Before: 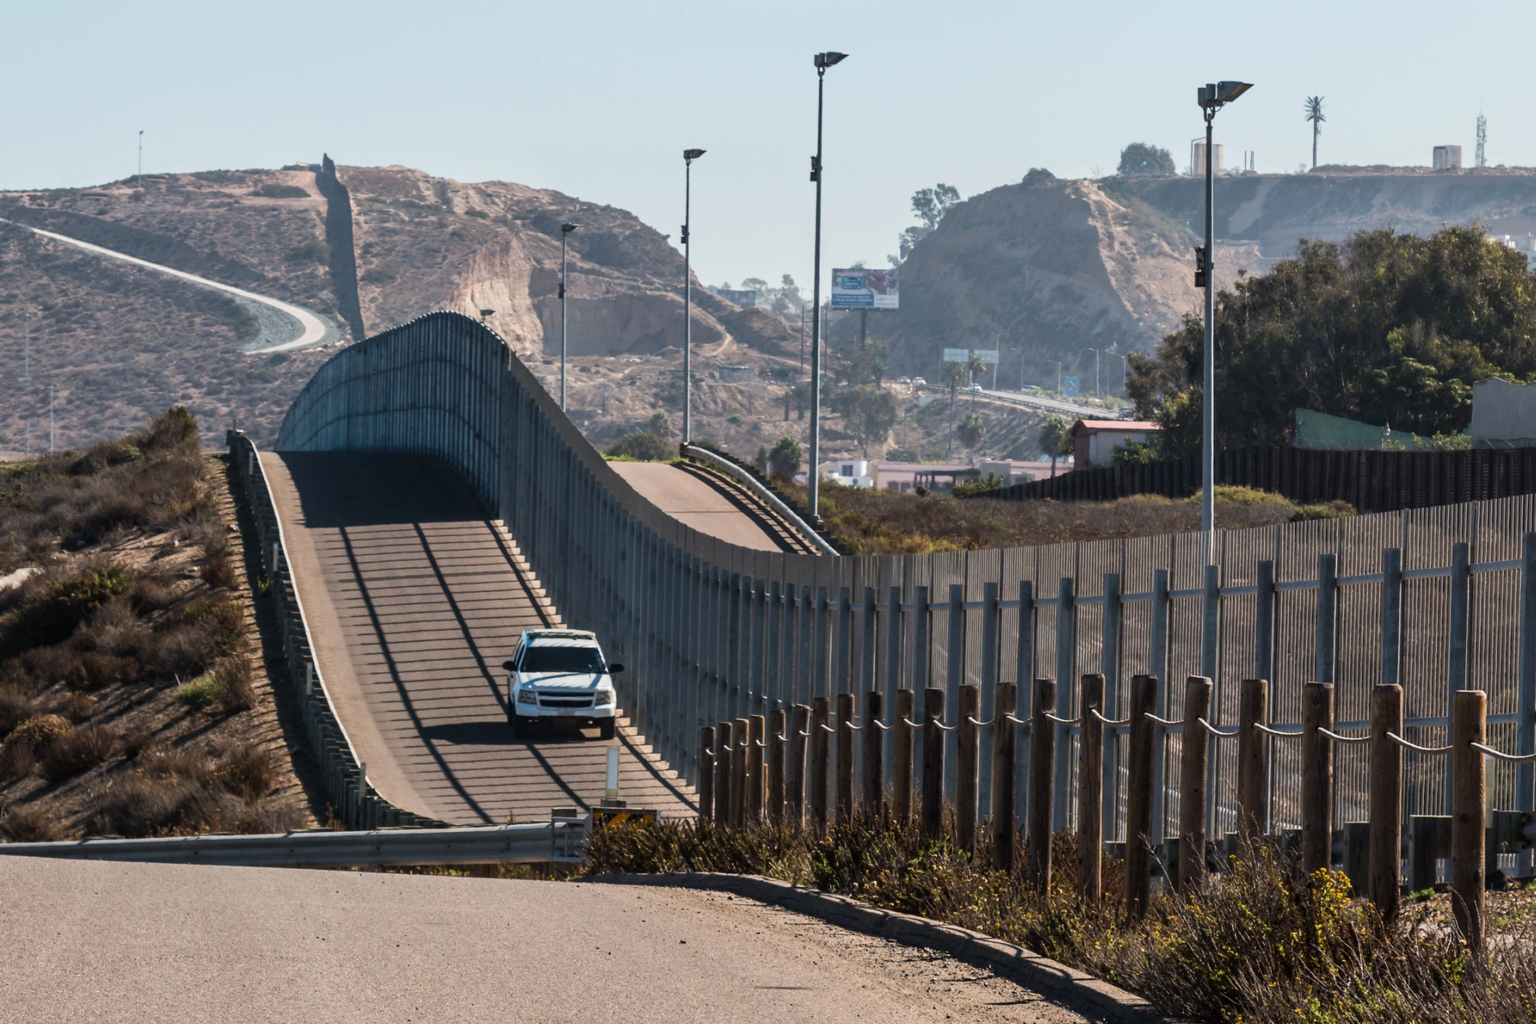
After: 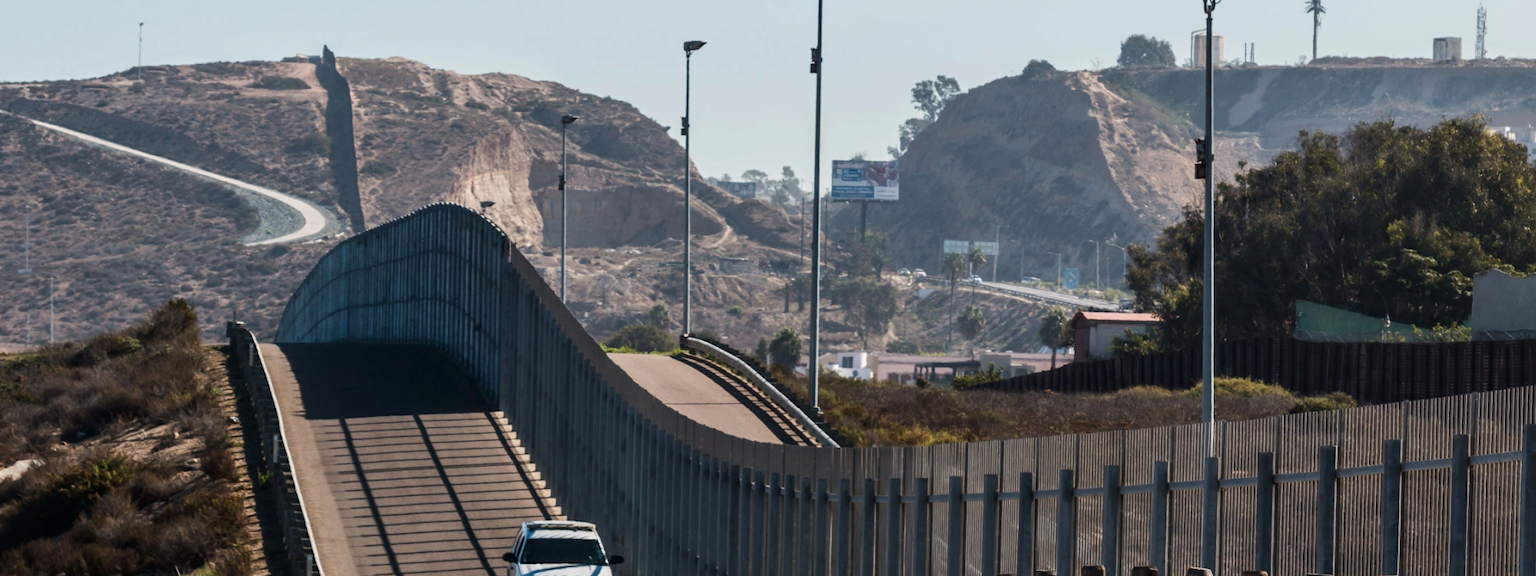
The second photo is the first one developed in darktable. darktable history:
crop and rotate: top 10.598%, bottom 32.991%
contrast brightness saturation: brightness -0.086
